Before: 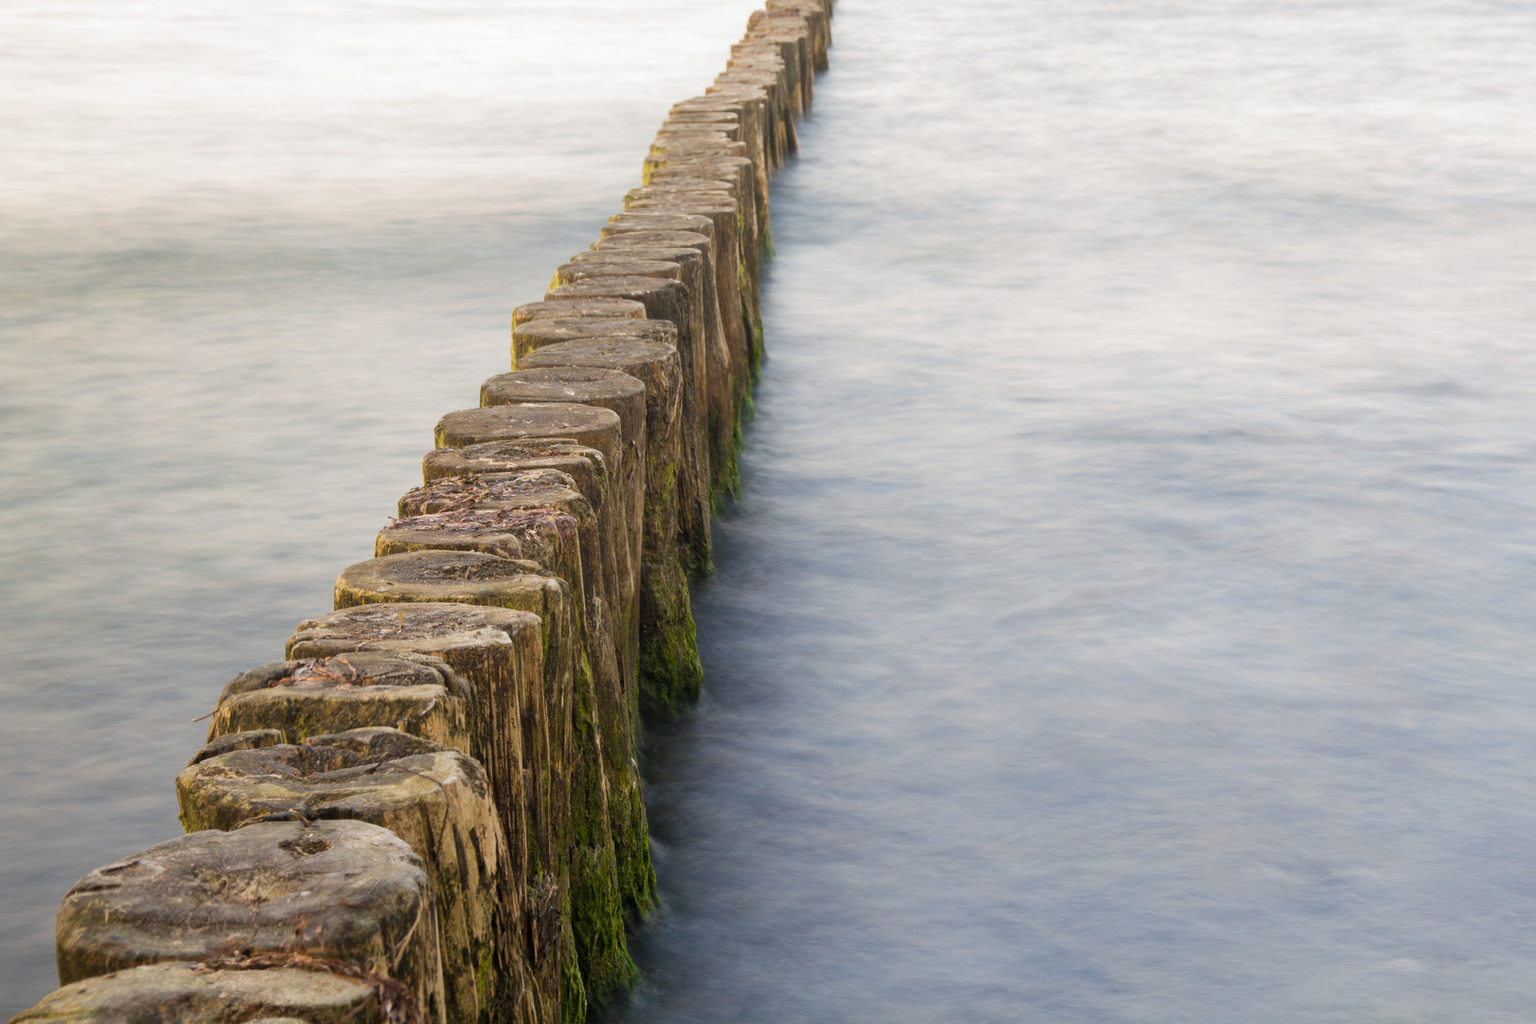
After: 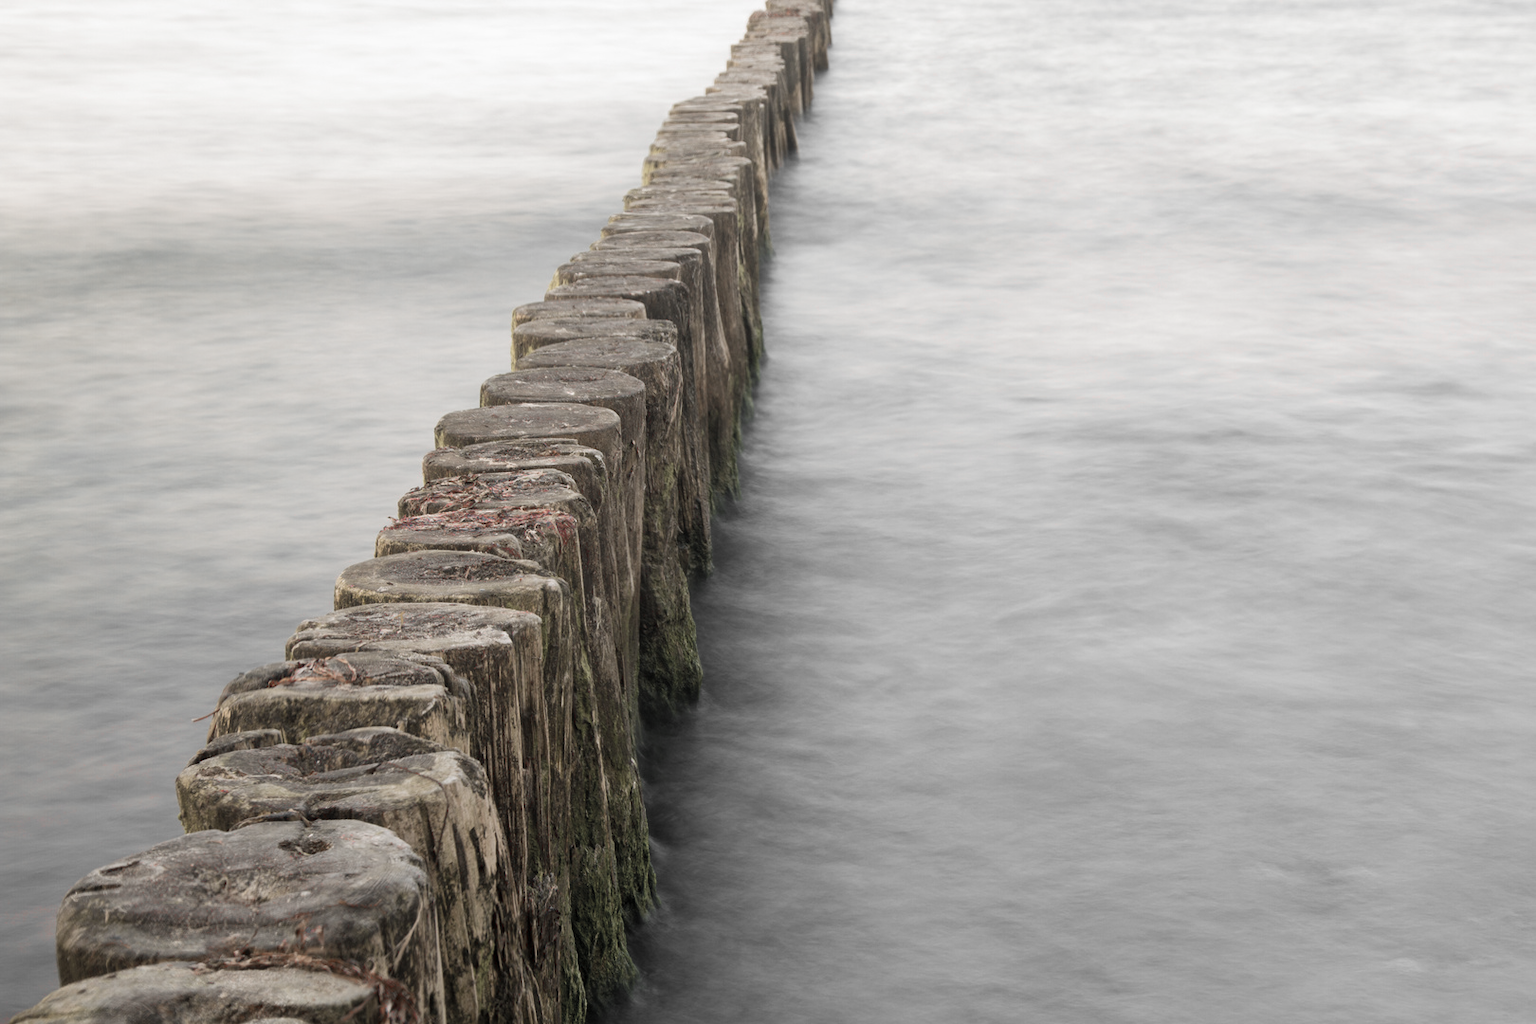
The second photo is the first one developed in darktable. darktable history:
color zones: curves: ch1 [(0, 0.831) (0.08, 0.771) (0.157, 0.268) (0.241, 0.207) (0.562, -0.005) (0.714, -0.013) (0.876, 0.01) (1, 0.831)]
